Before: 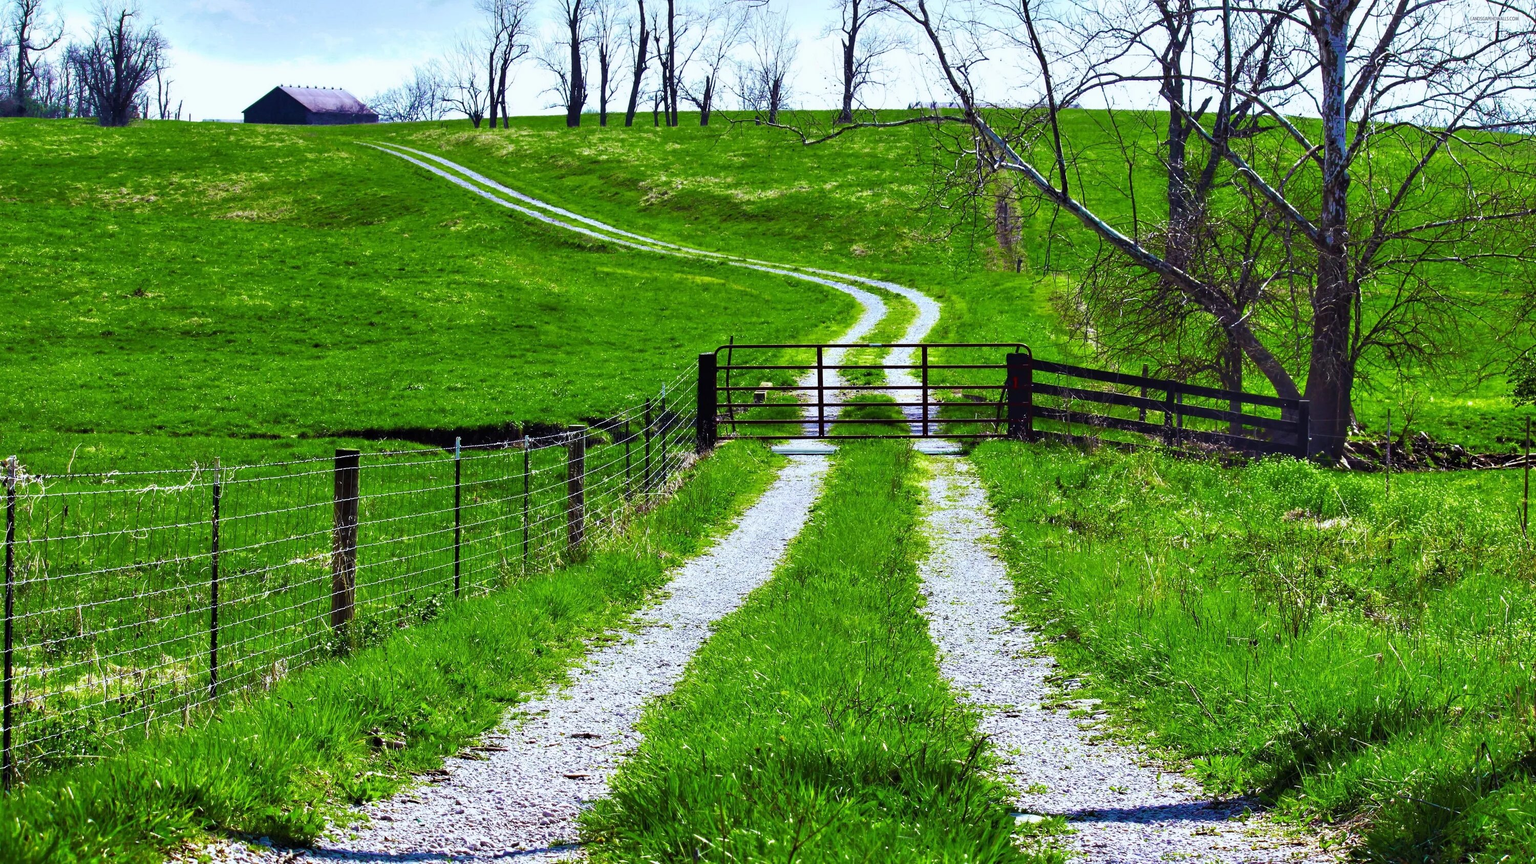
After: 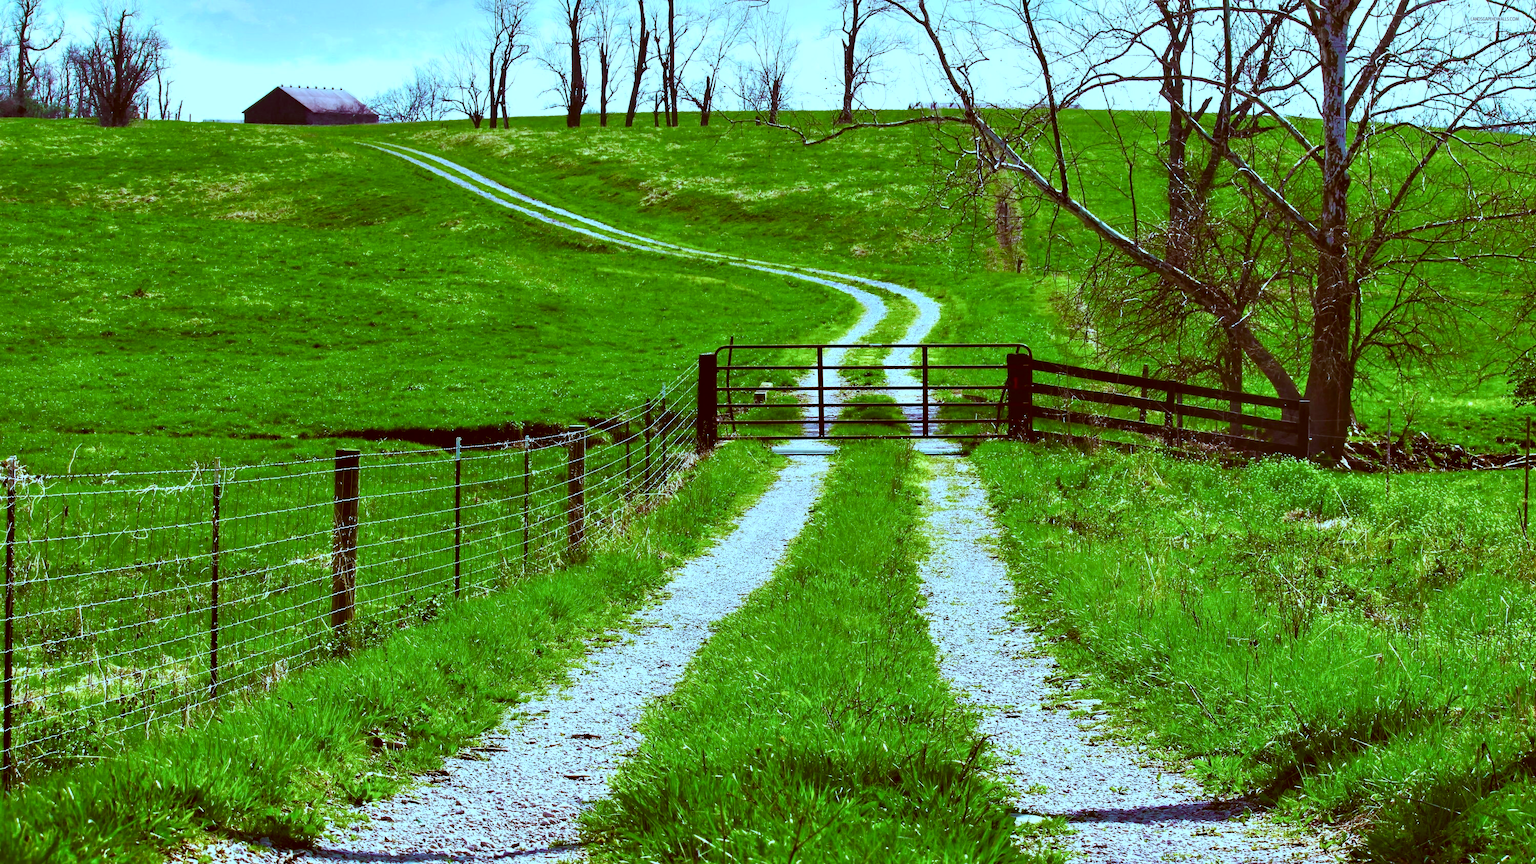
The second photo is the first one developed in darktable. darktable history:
color correction: highlights a* -14.42, highlights b* -16.91, shadows a* 10.25, shadows b* 29.52
